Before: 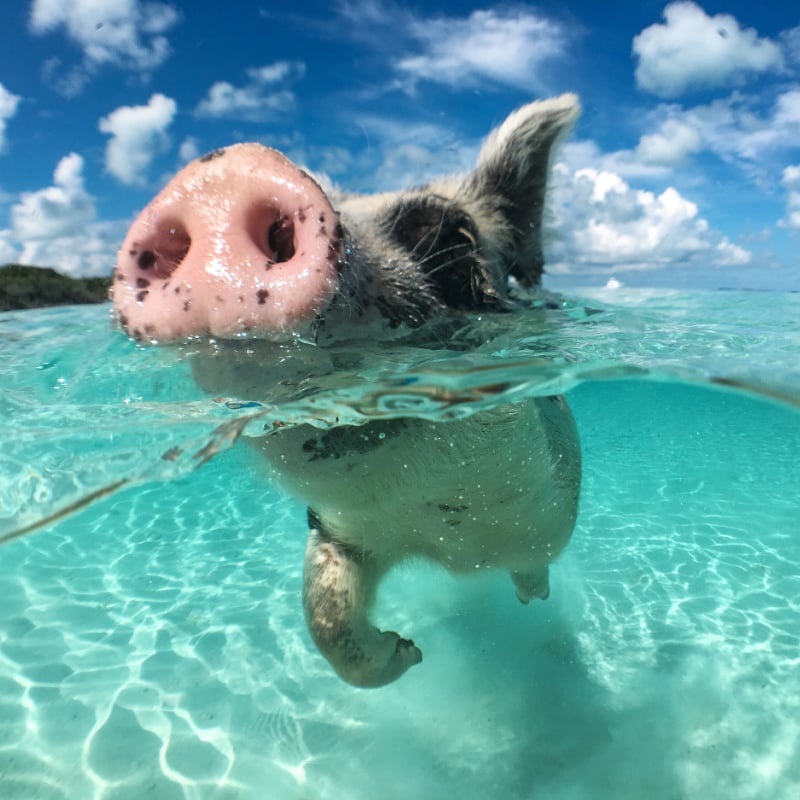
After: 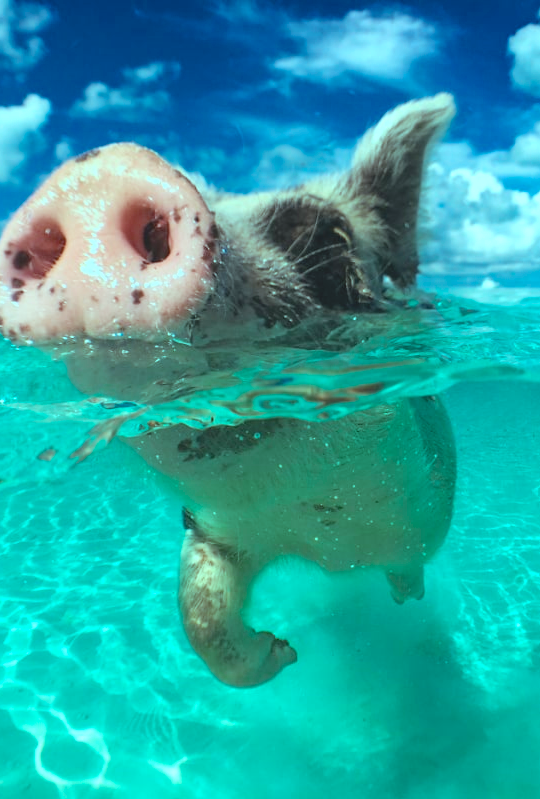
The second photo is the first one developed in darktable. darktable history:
color balance rgb: shadows lift › chroma 0.733%, shadows lift › hue 110.85°, highlights gain › chroma 5.259%, highlights gain › hue 196.91°, perceptual saturation grading › global saturation 25.429%, perceptual brilliance grading › global brilliance 17.216%, saturation formula JzAzBz (2021)
contrast brightness saturation: contrast -0.148, brightness 0.052, saturation -0.121
crop and rotate: left 15.723%, right 16.728%
